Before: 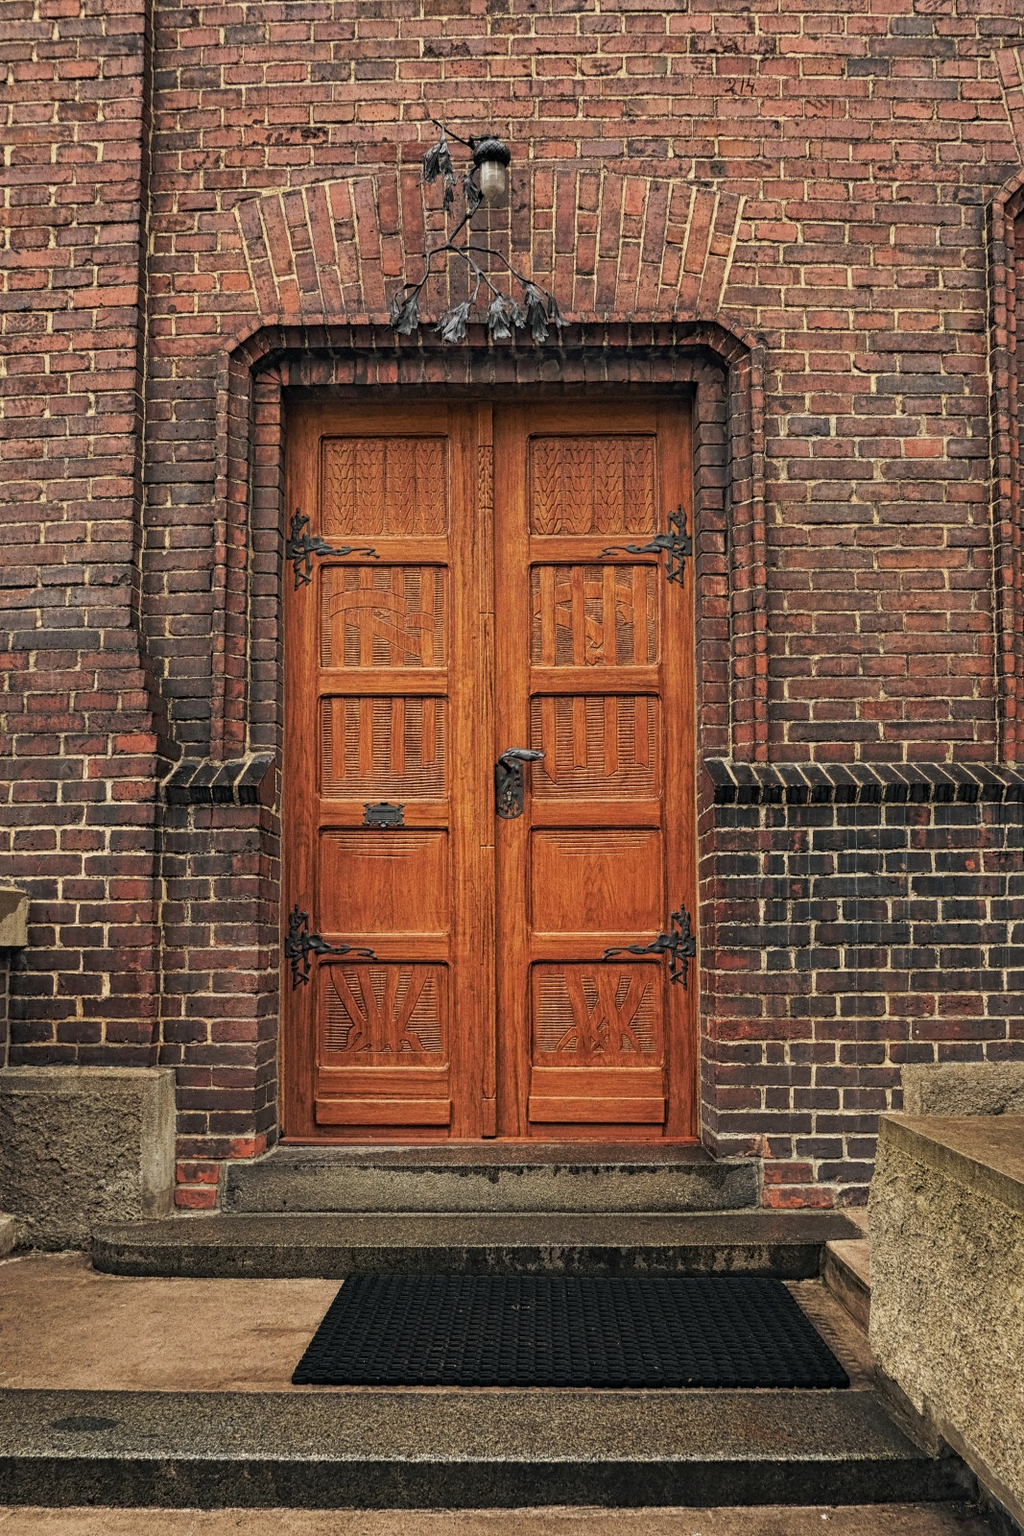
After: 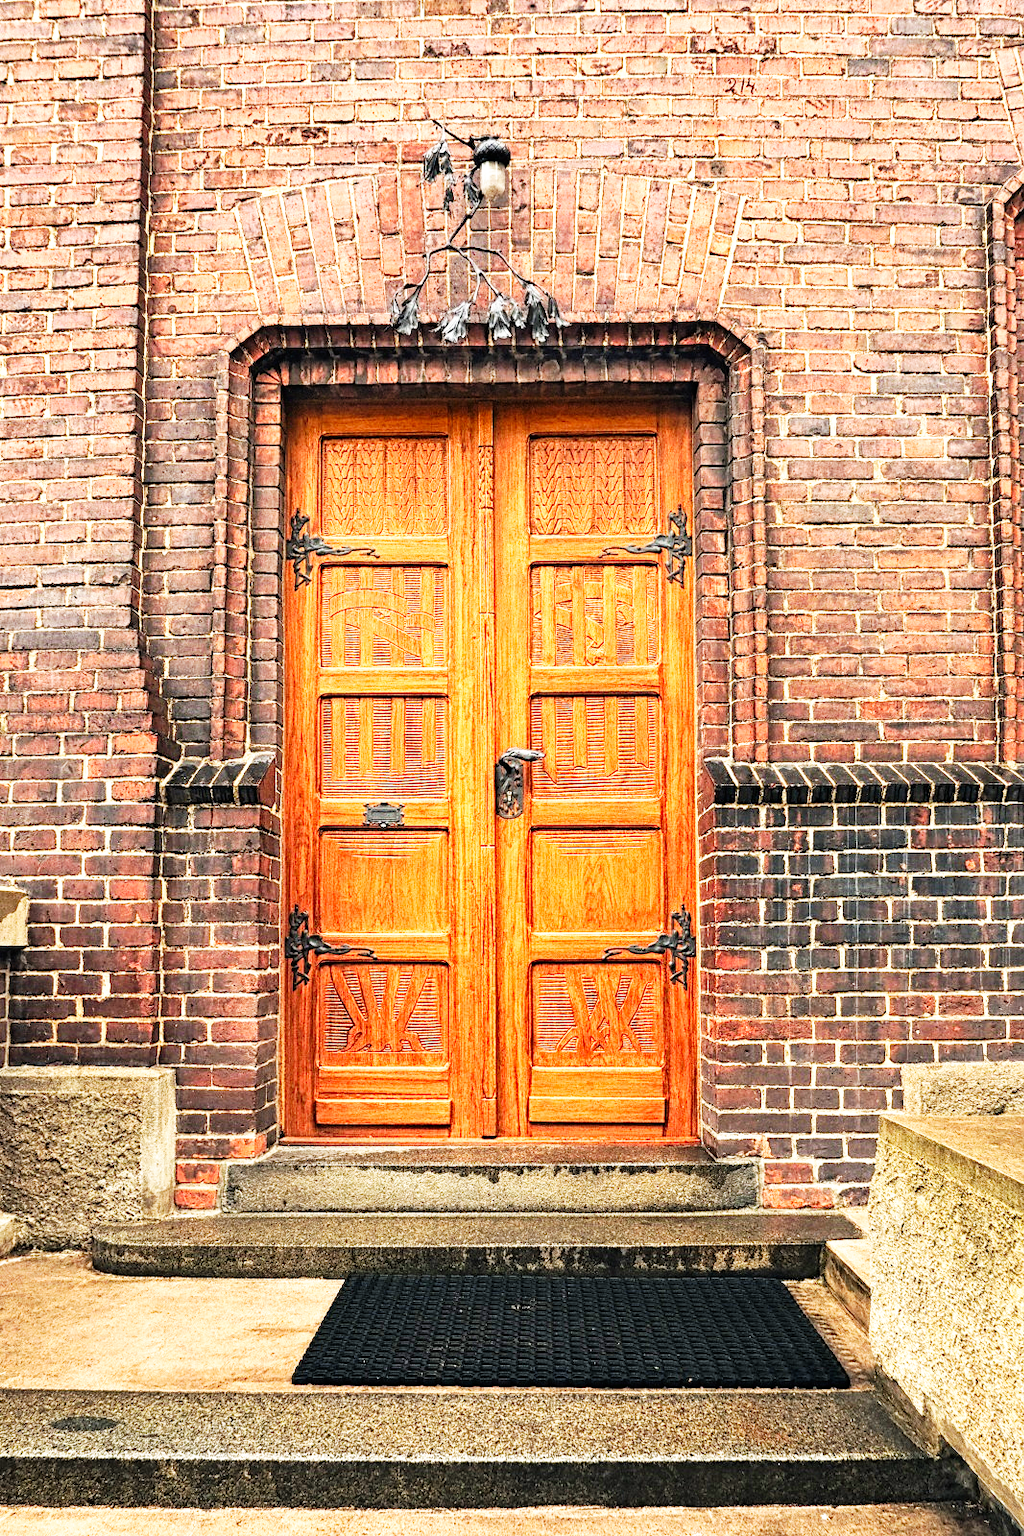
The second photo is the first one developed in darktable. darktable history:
base curve: curves: ch0 [(0, 0) (0.007, 0.004) (0.027, 0.03) (0.046, 0.07) (0.207, 0.54) (0.442, 0.872) (0.673, 0.972) (1, 1)], preserve colors none
contrast brightness saturation: saturation 0.183
exposure: black level correction 0, exposure 0.693 EV, compensate highlight preservation false
